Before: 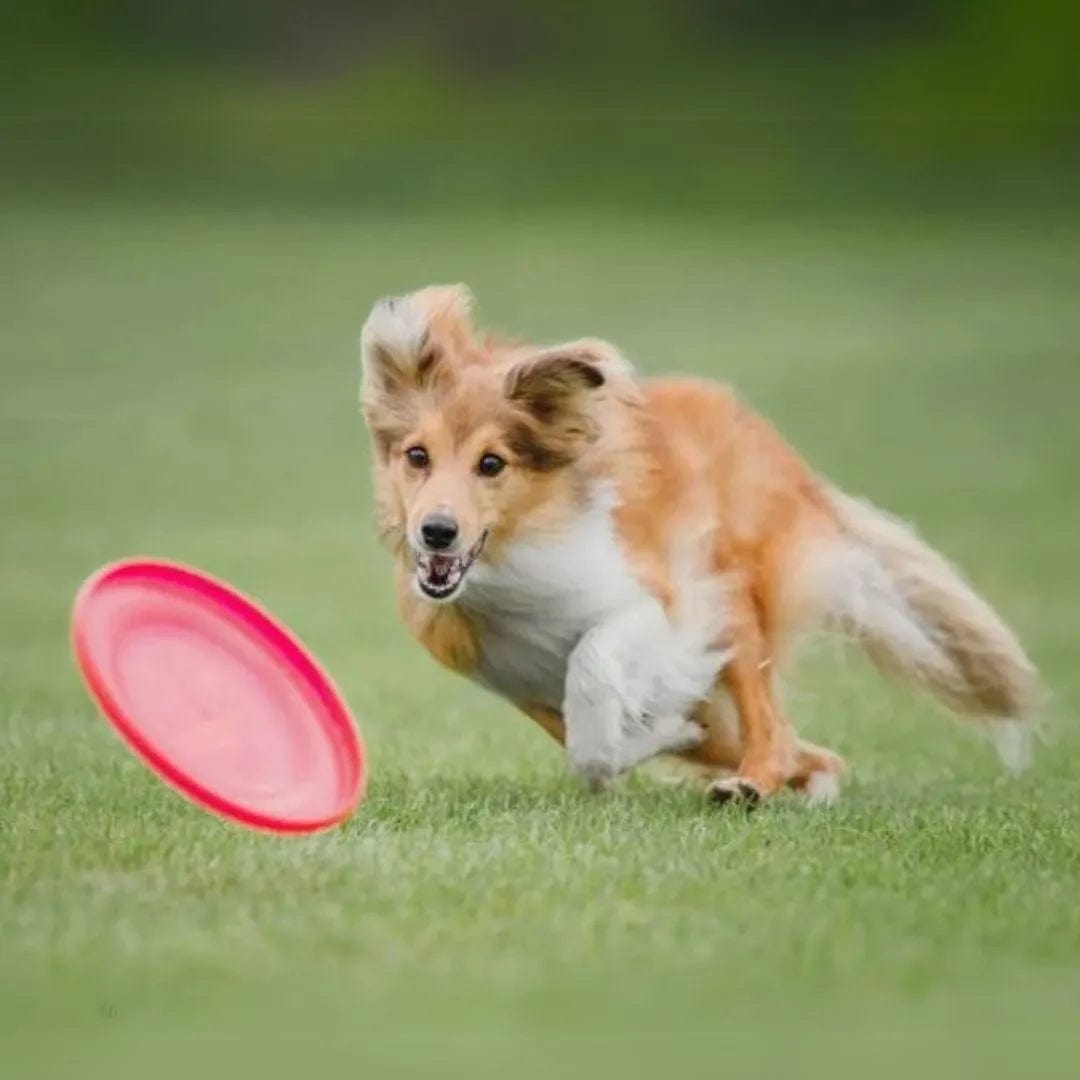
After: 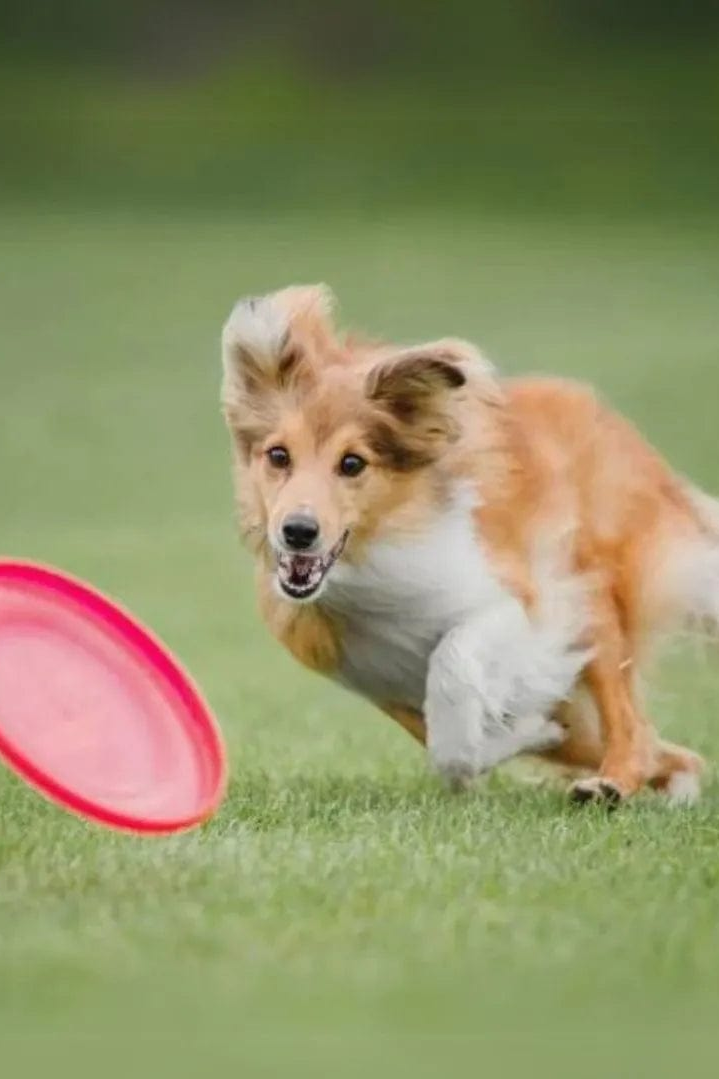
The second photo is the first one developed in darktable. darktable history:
crop and rotate: left 12.882%, right 20.498%
